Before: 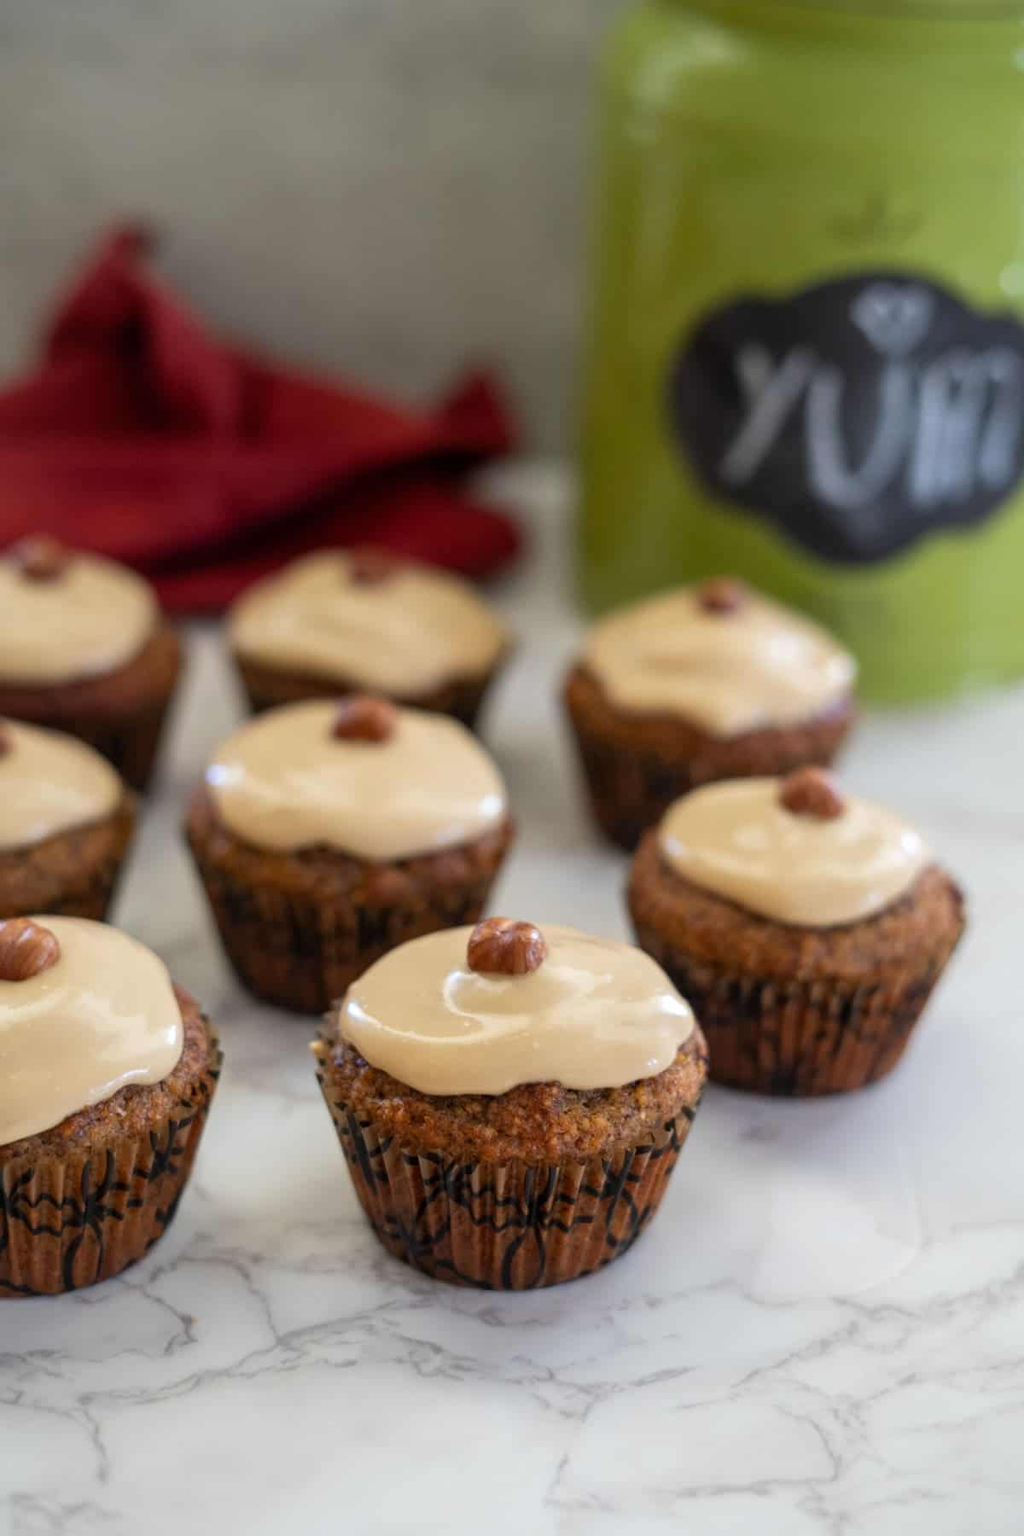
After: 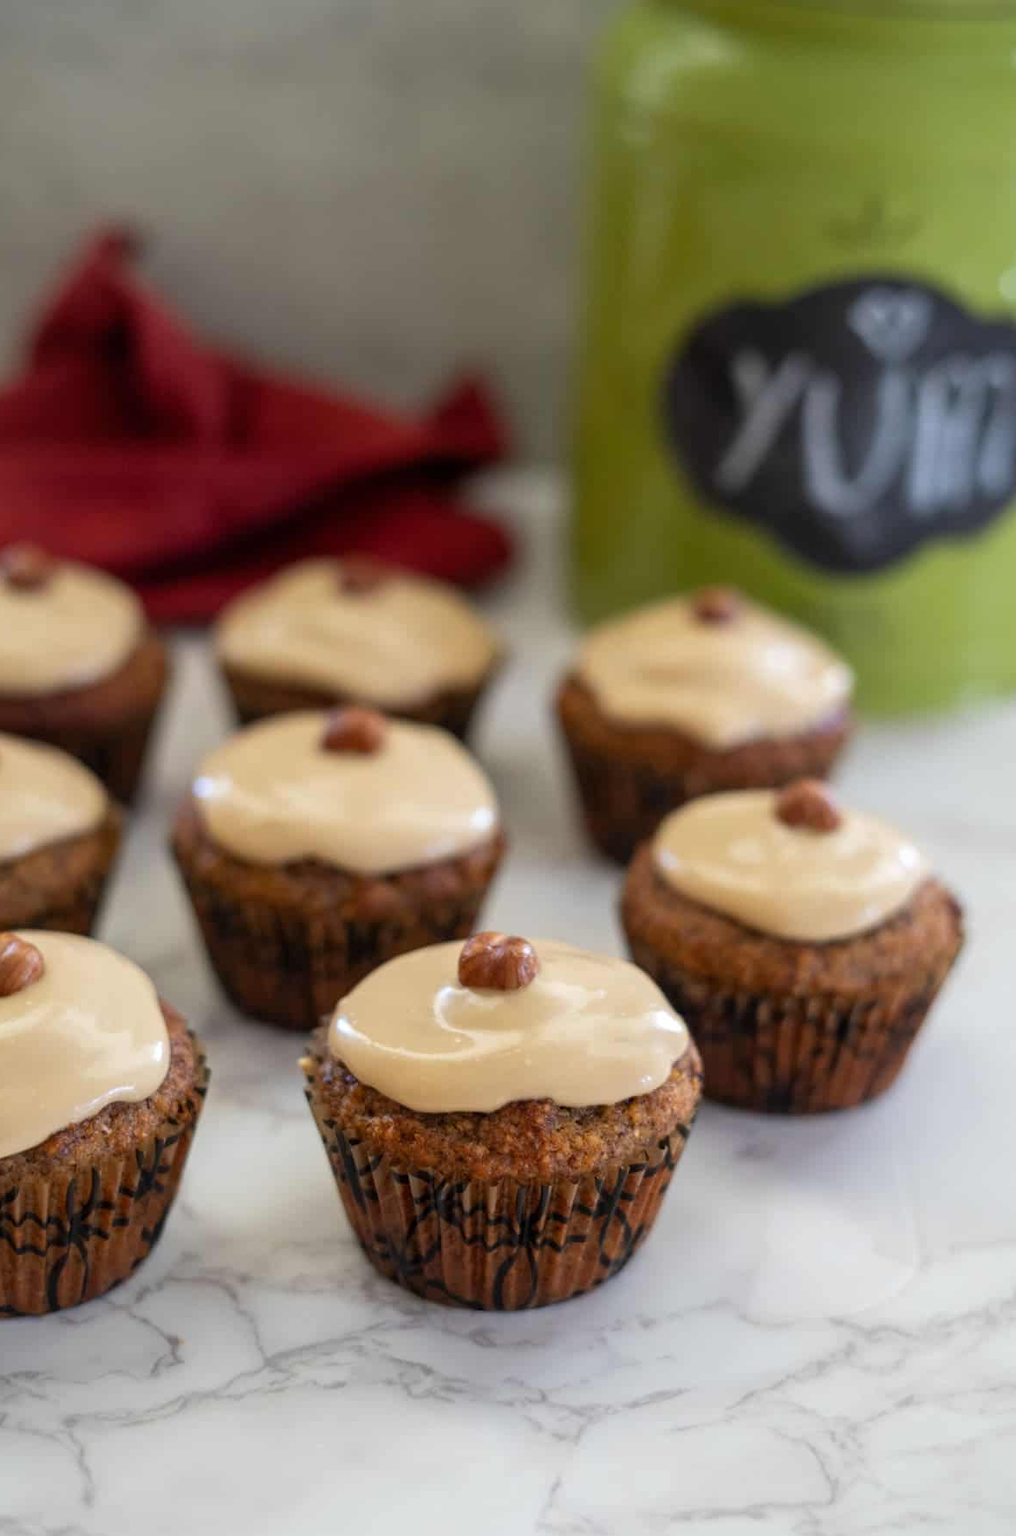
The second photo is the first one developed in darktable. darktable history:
crop and rotate: left 1.621%, right 0.608%, bottom 1.547%
